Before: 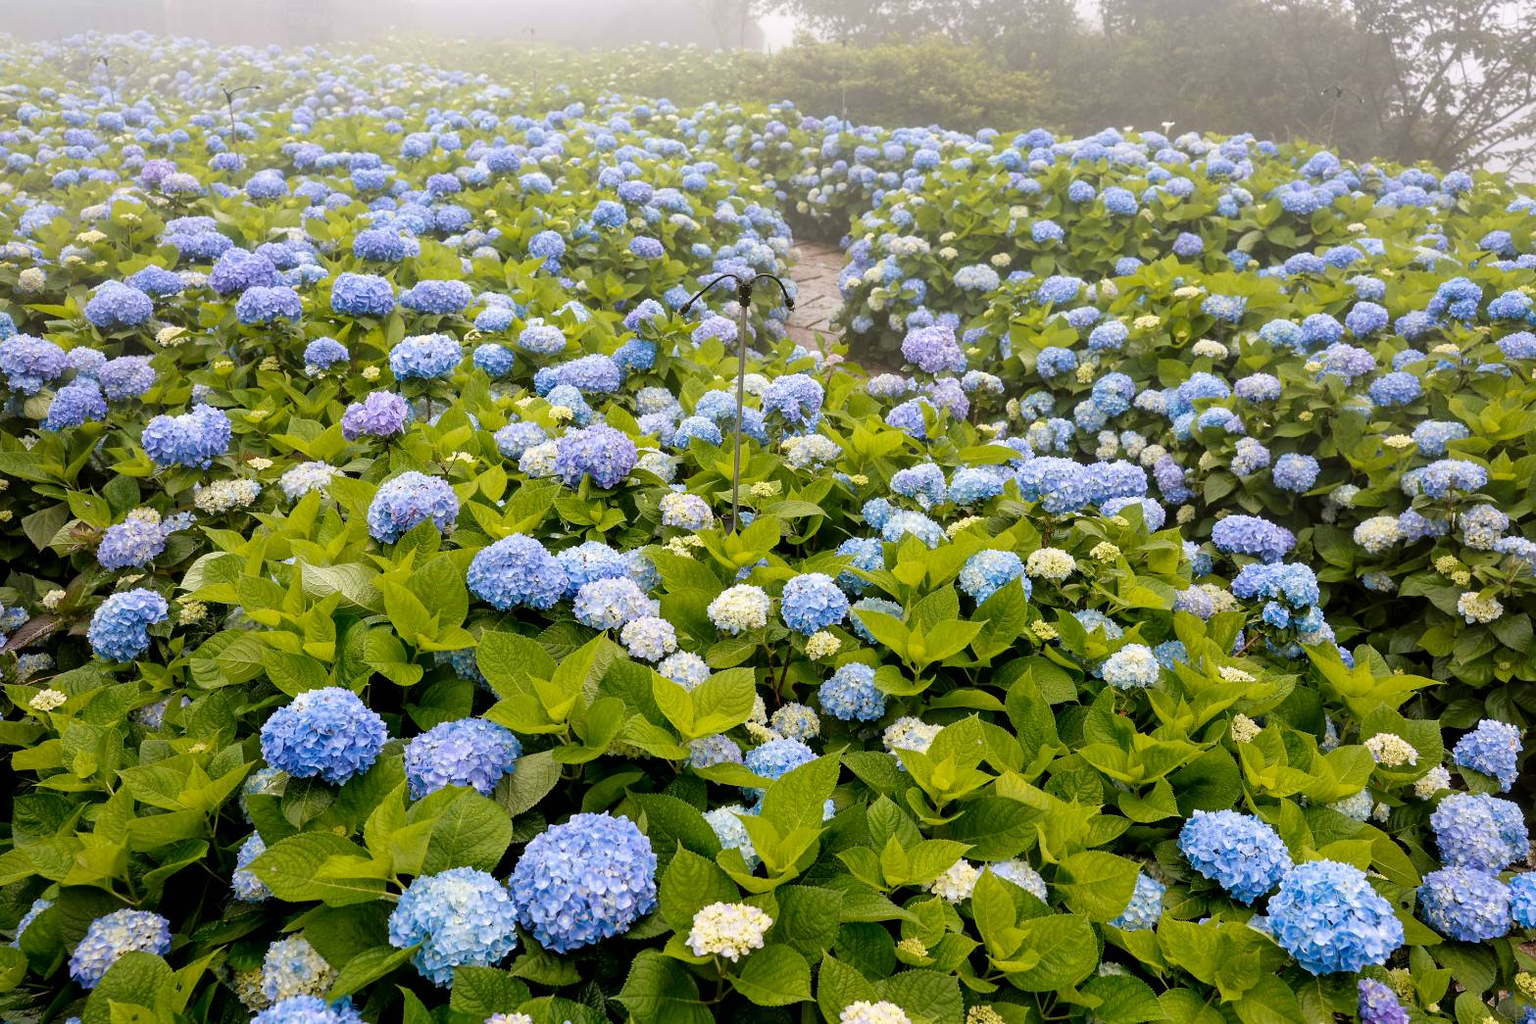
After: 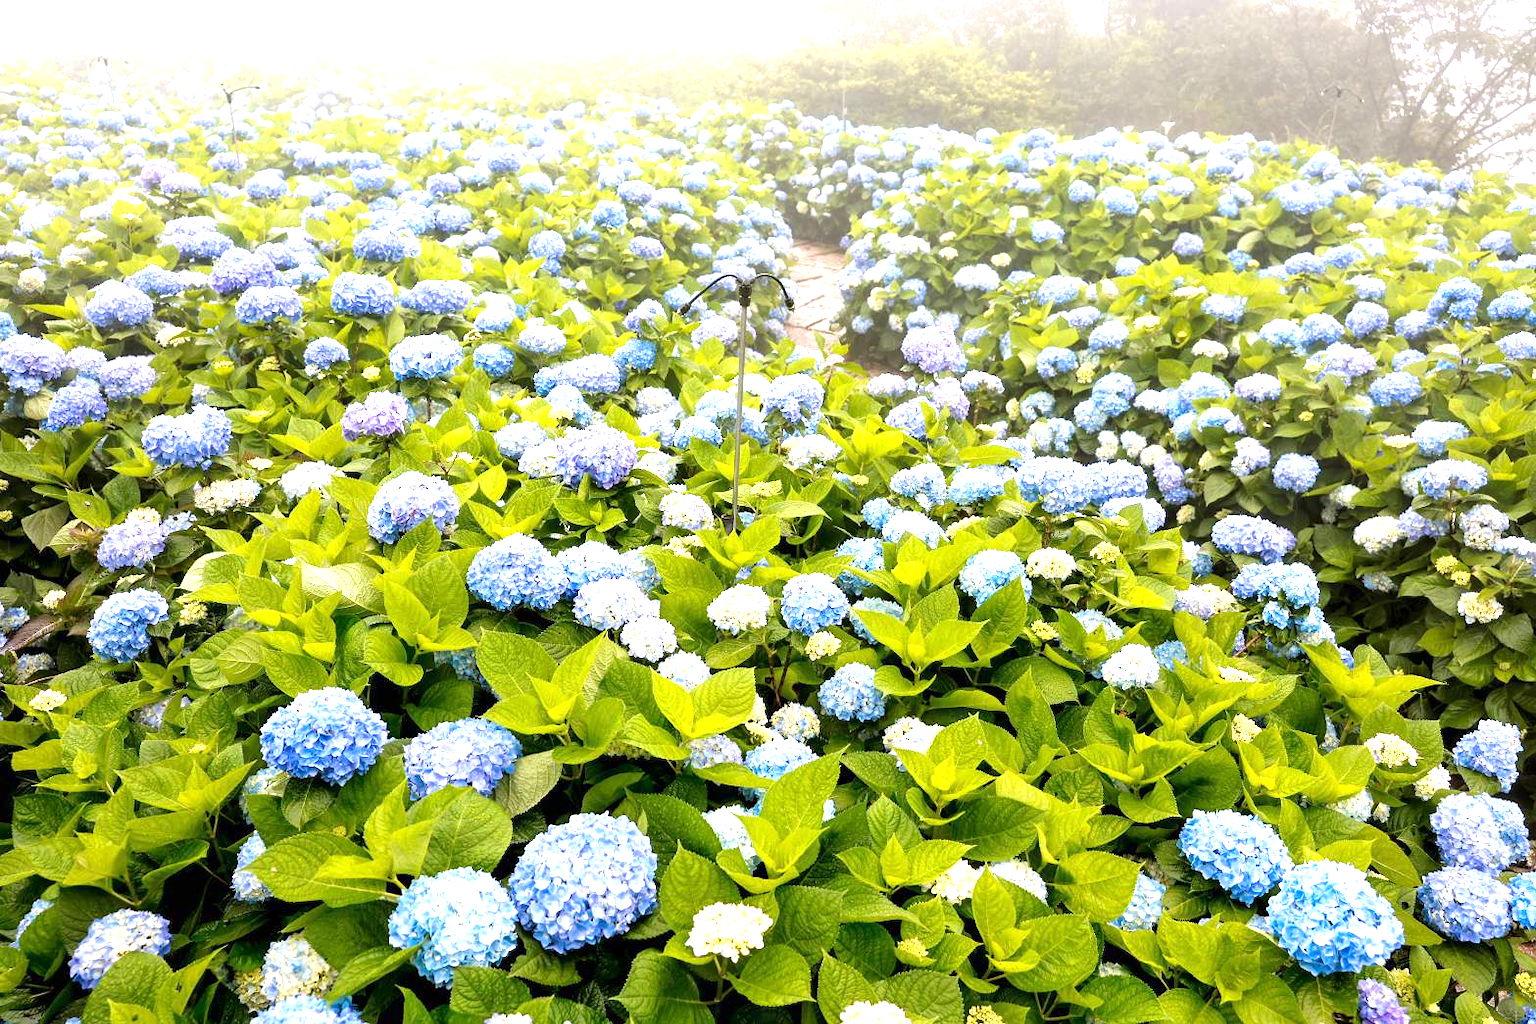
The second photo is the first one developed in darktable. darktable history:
exposure: exposure 1.213 EV, compensate highlight preservation false
